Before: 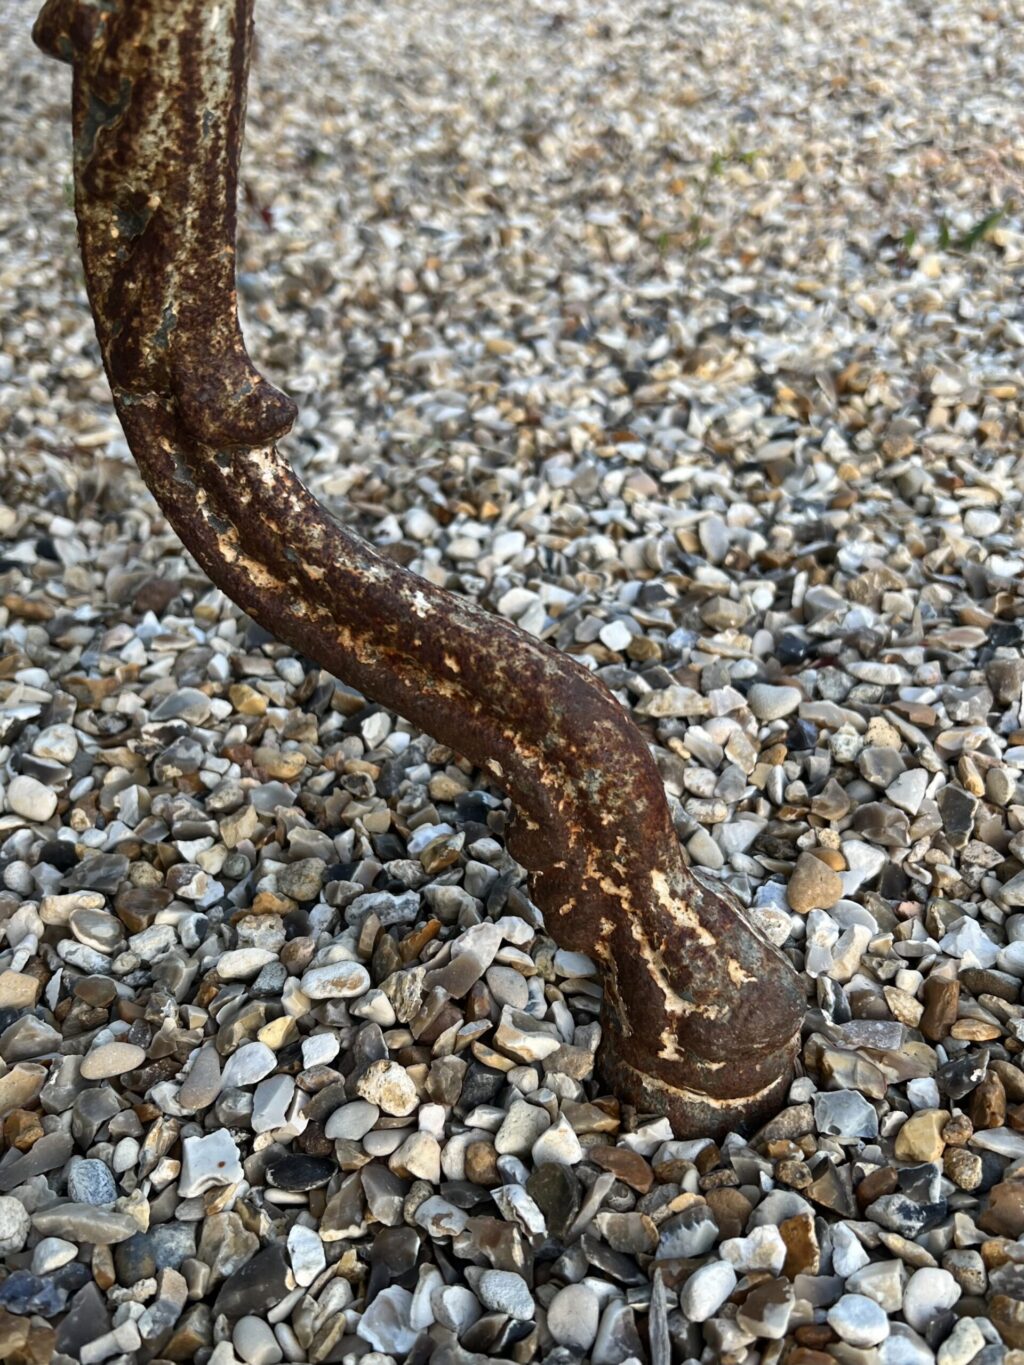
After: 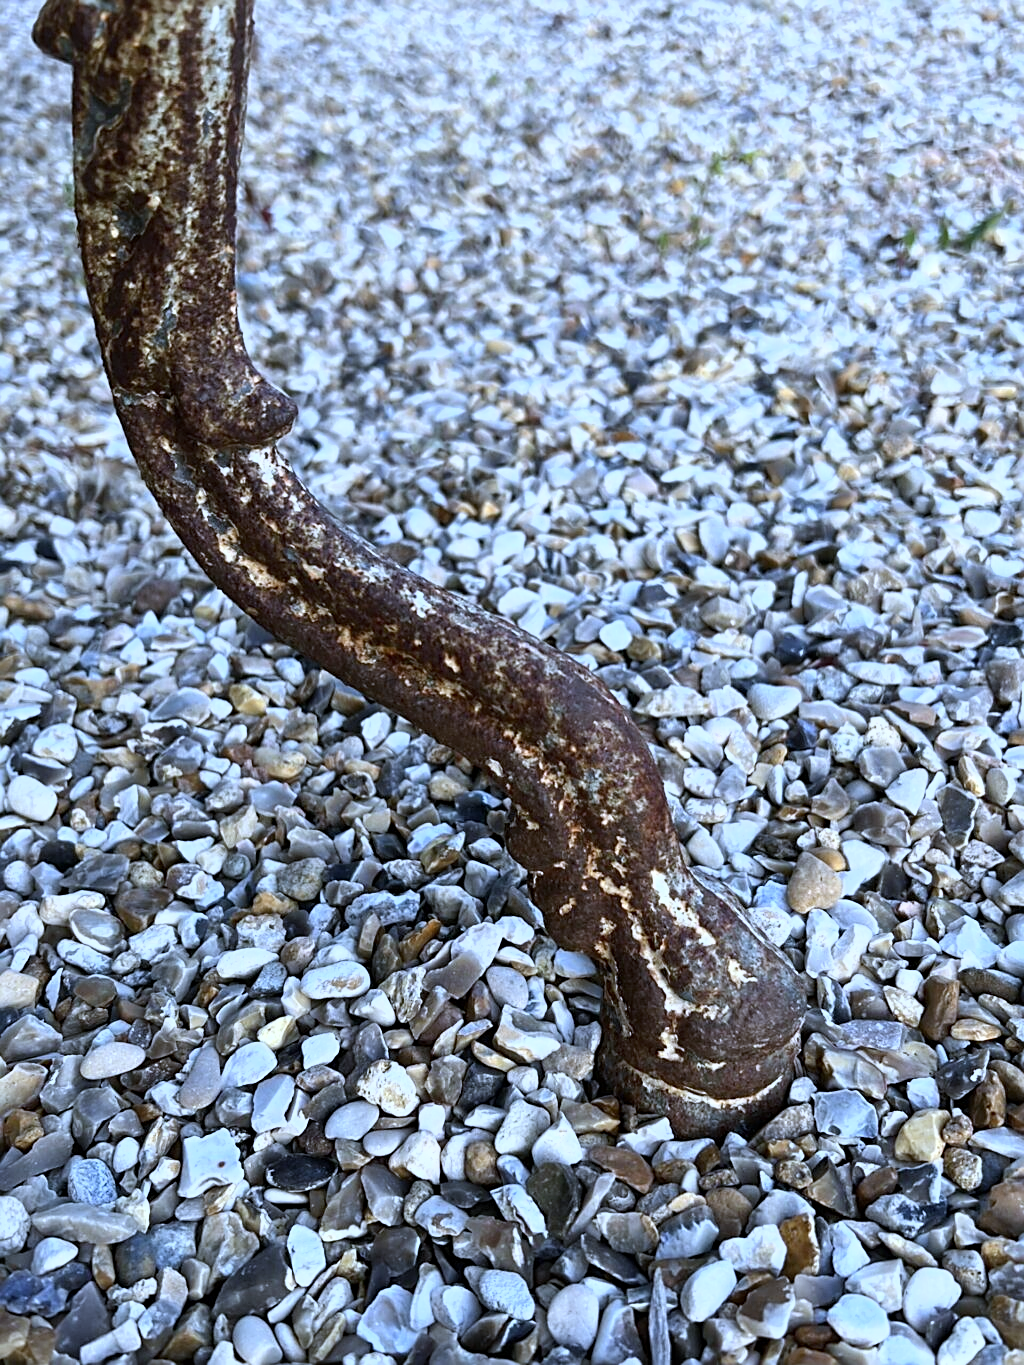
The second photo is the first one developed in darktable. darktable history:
sharpen: on, module defaults
tone curve: curves: ch0 [(0, 0) (0.541, 0.628) (0.906, 0.997)]
white balance: red 0.871, blue 1.249
